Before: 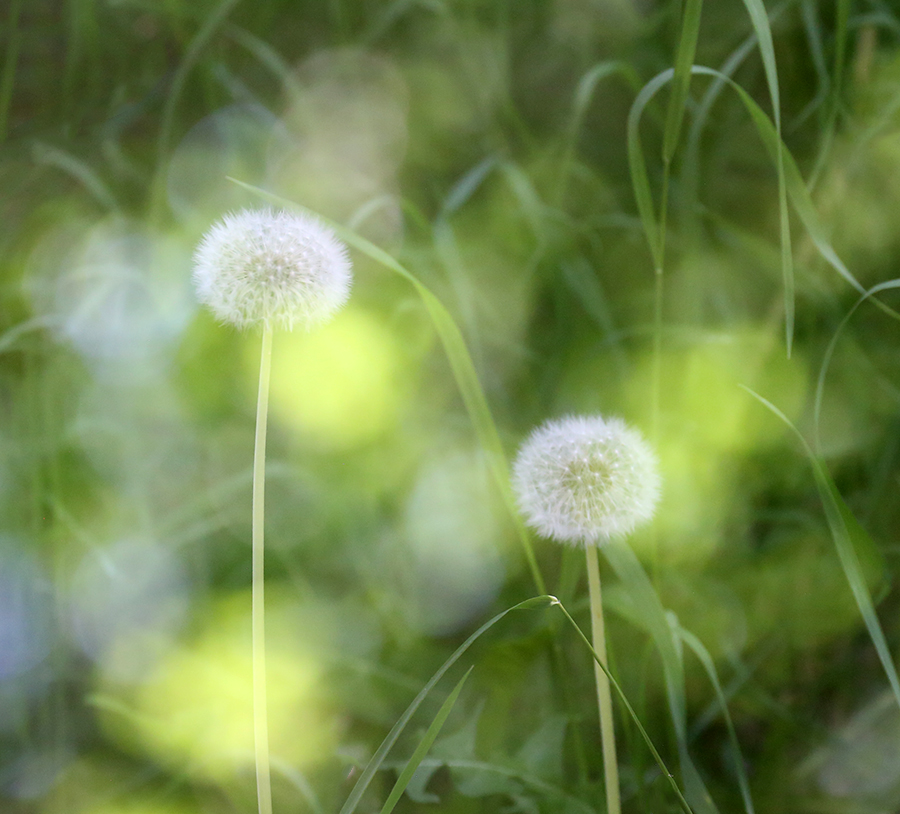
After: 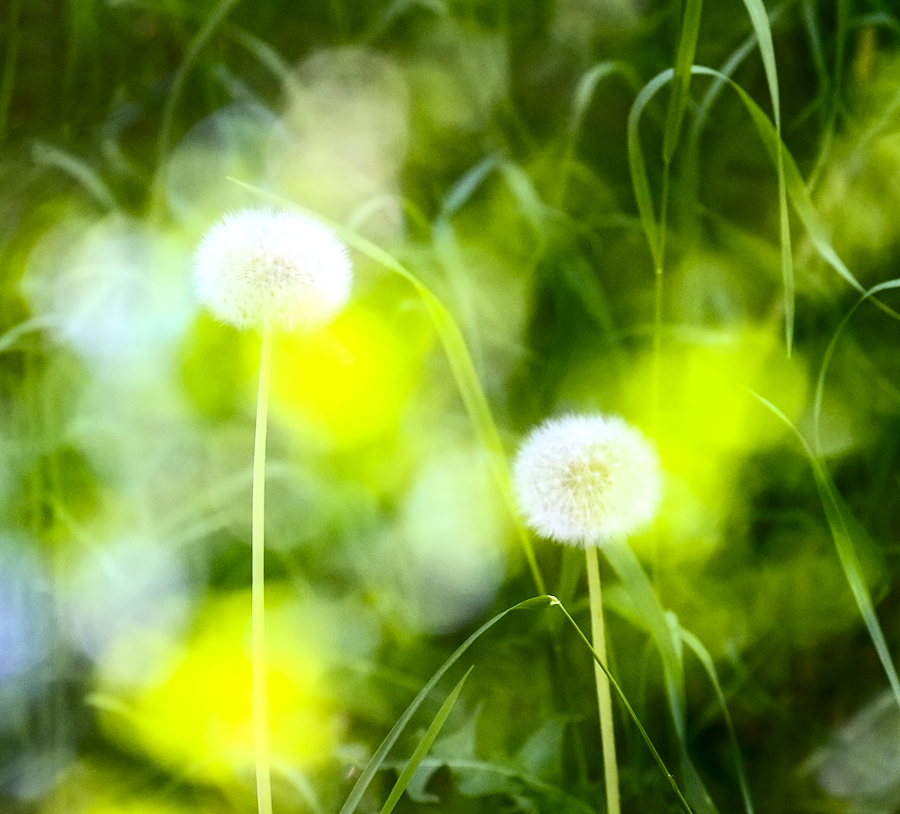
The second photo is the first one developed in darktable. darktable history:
contrast brightness saturation: contrast 0.296
color balance rgb: shadows lift › hue 85.63°, linear chroma grading › global chroma 15.039%, perceptual saturation grading › global saturation 29.678%, perceptual brilliance grading › global brilliance 11.99%
contrast equalizer: octaves 7, y [[0.5 ×6], [0.5 ×6], [0.5 ×6], [0 ×6], [0, 0.039, 0.251, 0.29, 0.293, 0.292]]
